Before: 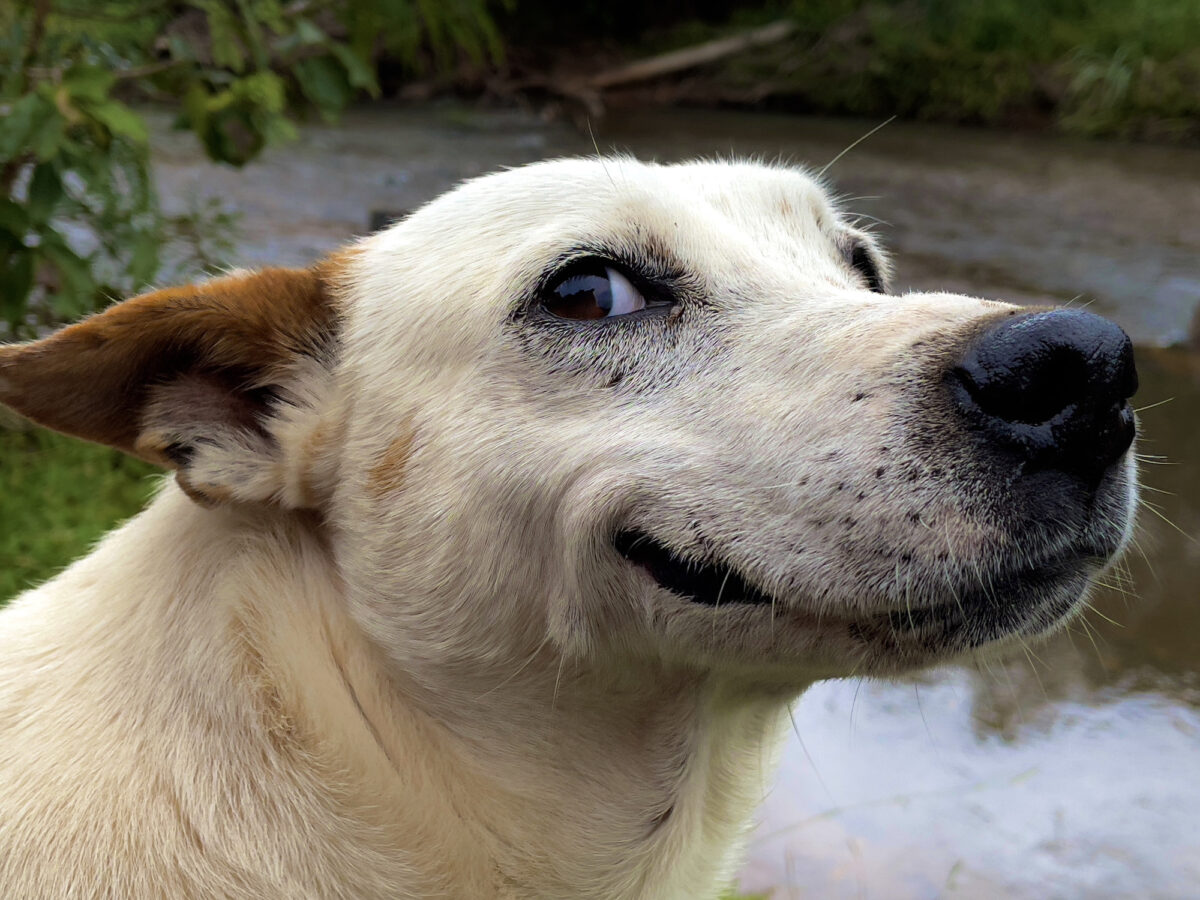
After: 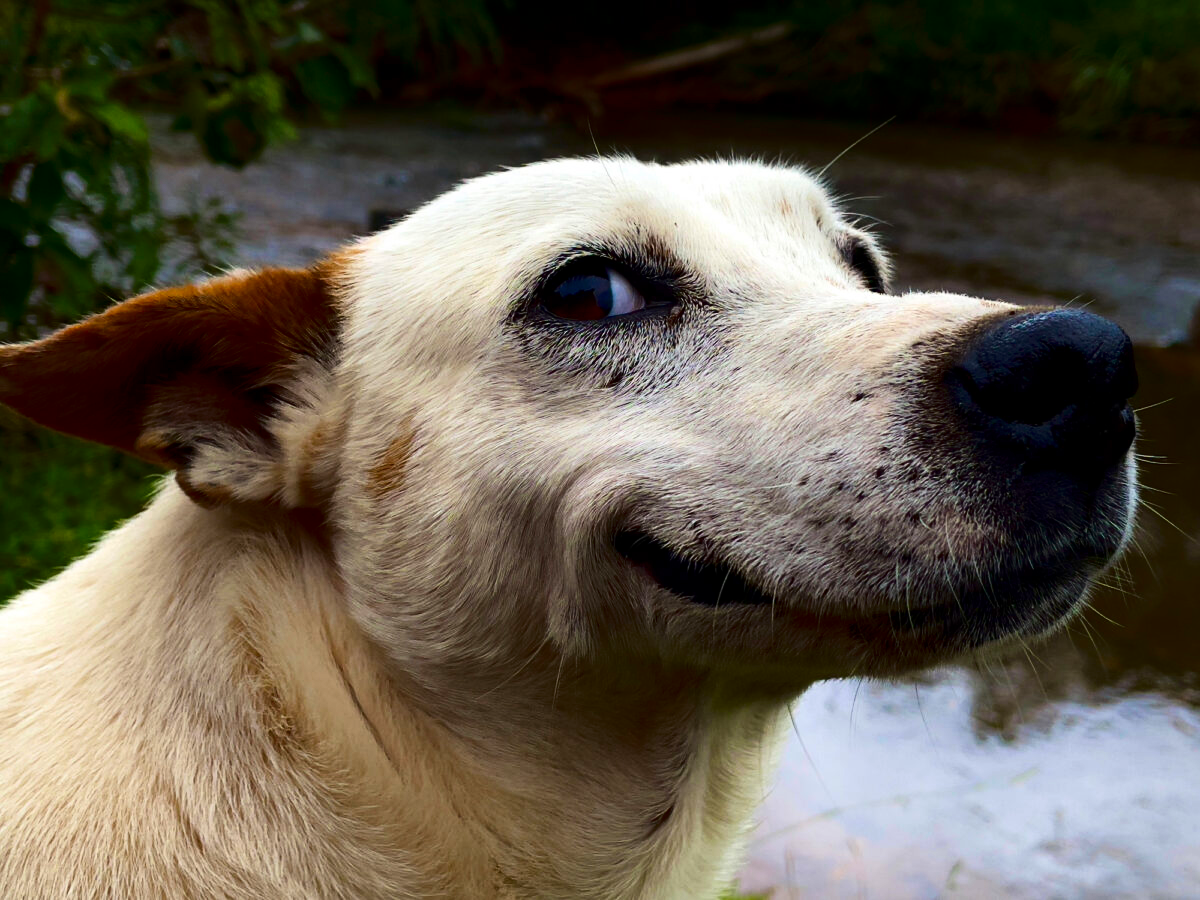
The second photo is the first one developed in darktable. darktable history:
contrast brightness saturation: contrast 0.241, brightness -0.236, saturation 0.14
